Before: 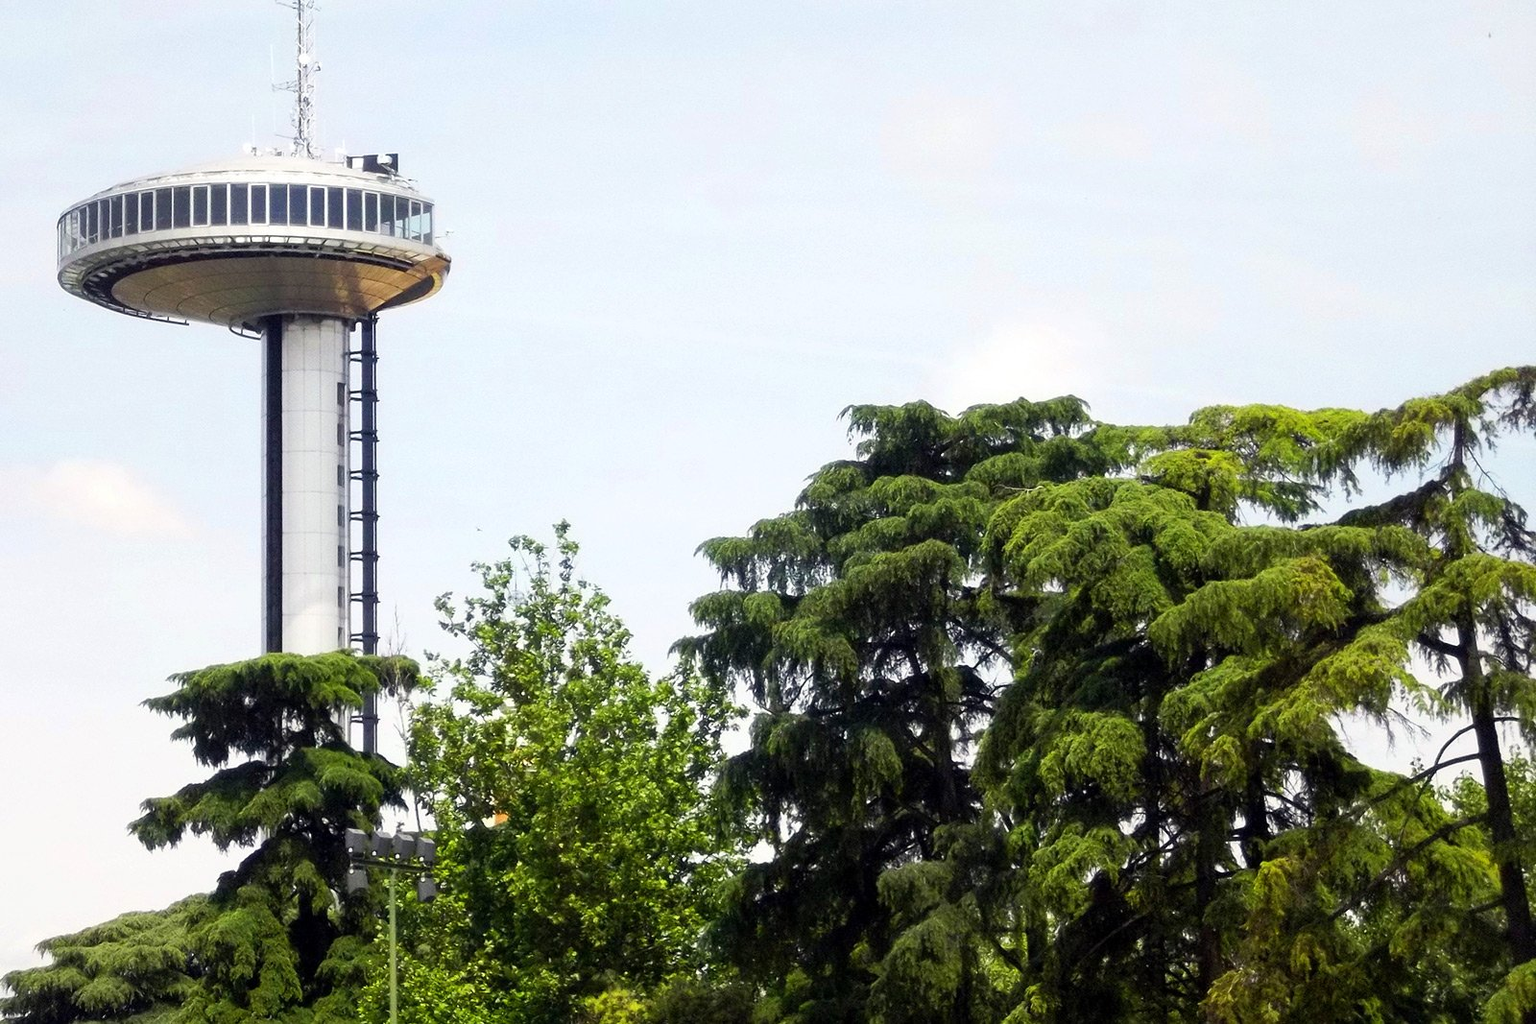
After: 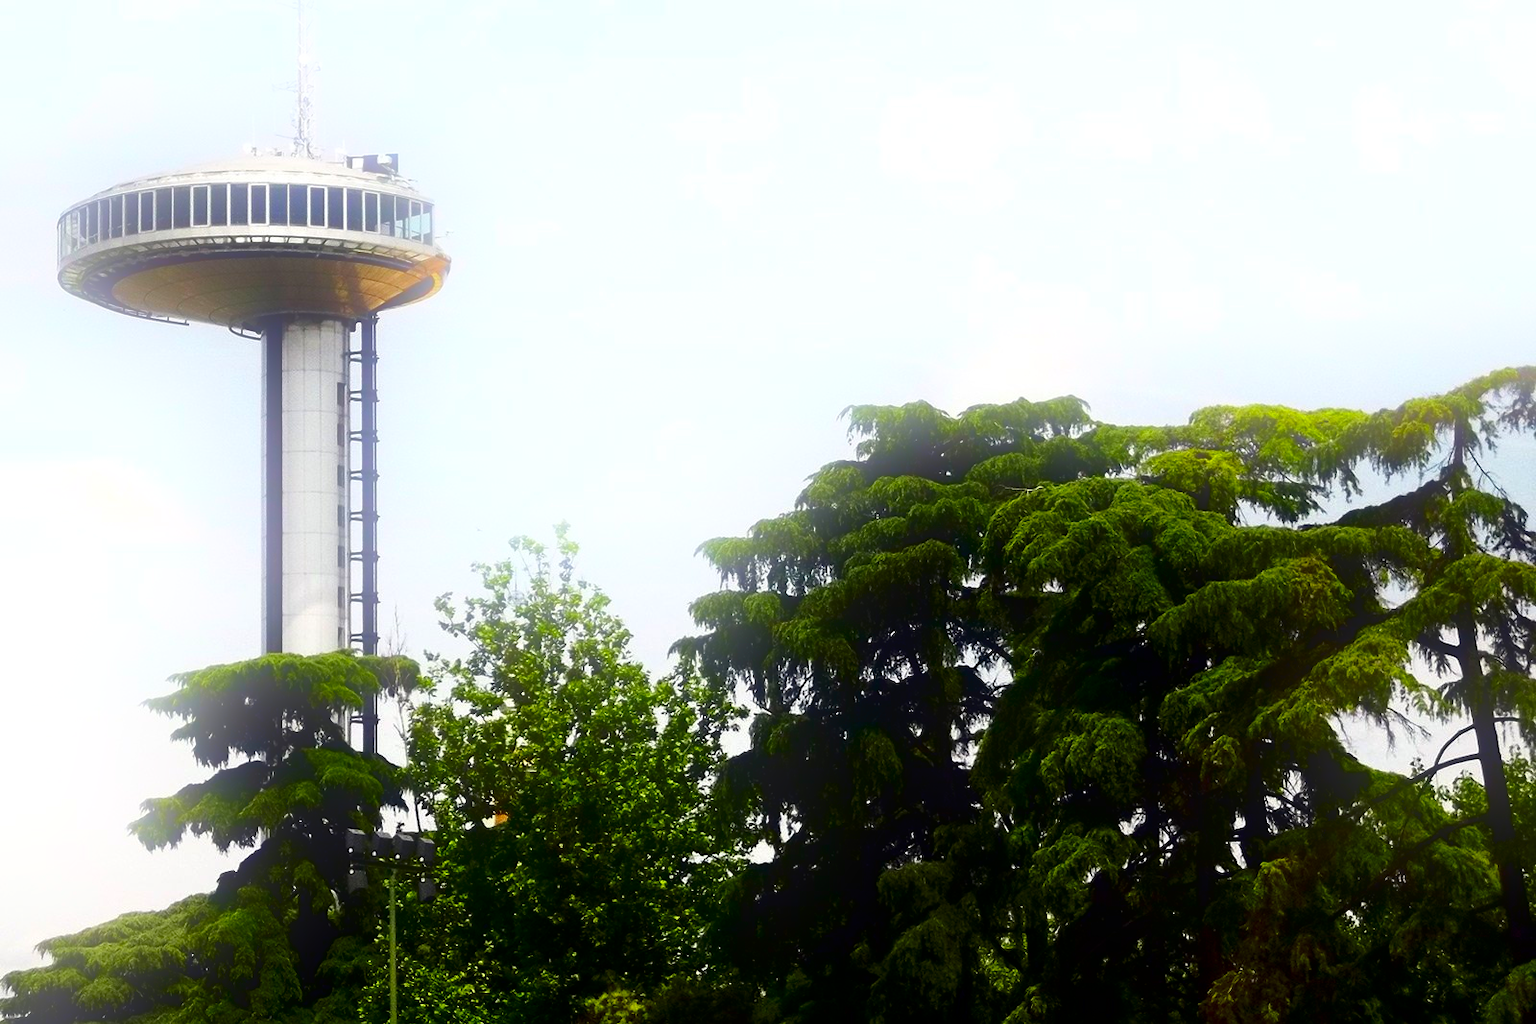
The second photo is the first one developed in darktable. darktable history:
bloom: size 16%, threshold 98%, strength 20%
contrast brightness saturation: contrast 0.09, brightness -0.59, saturation 0.17
